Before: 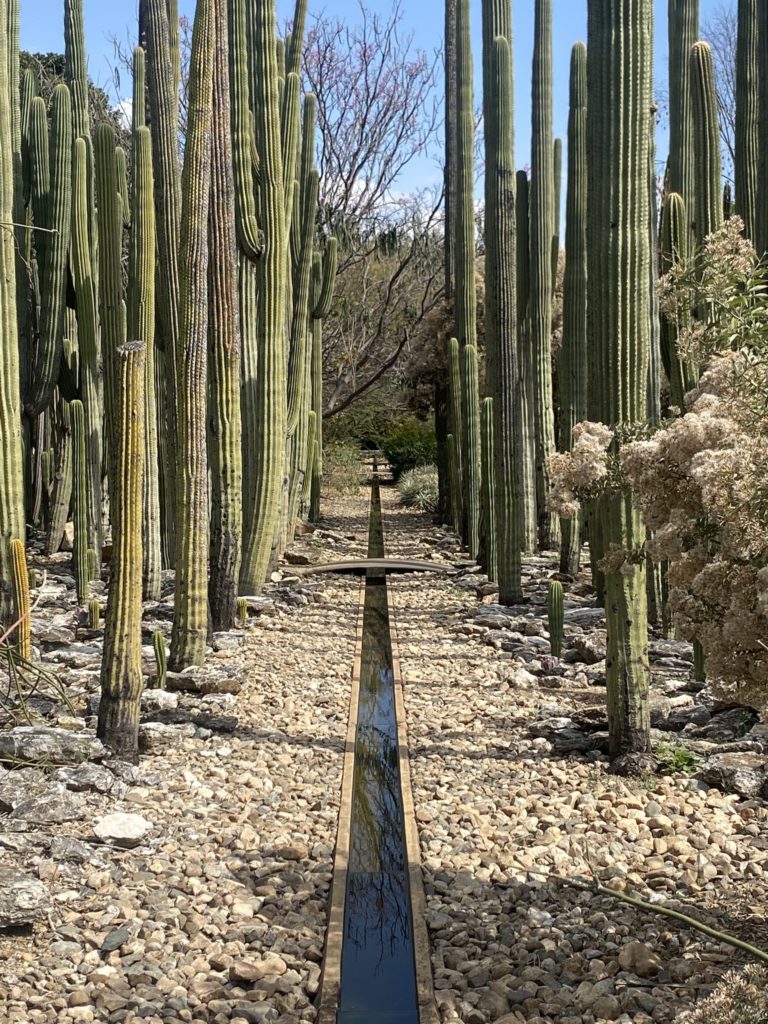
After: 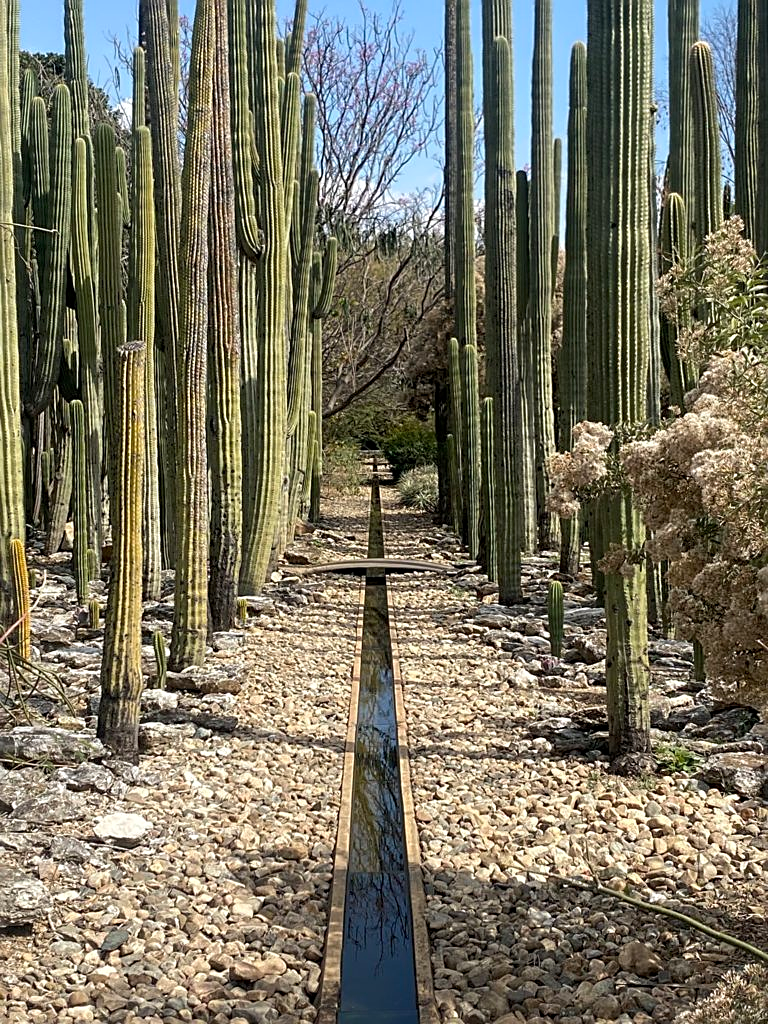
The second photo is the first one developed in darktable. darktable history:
white balance: emerald 1
sharpen: on, module defaults
local contrast: highlights 100%, shadows 100%, detail 120%, midtone range 0.2
